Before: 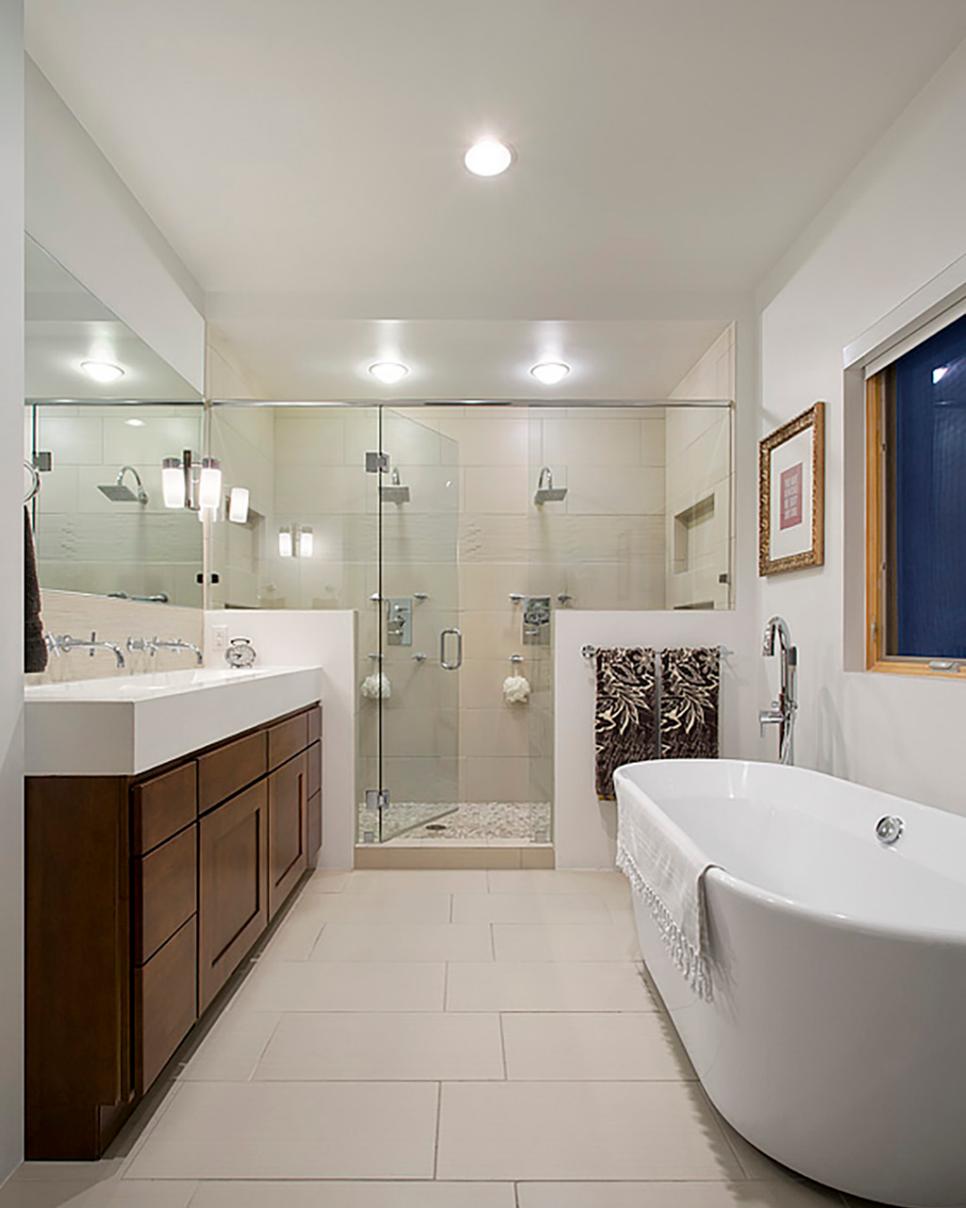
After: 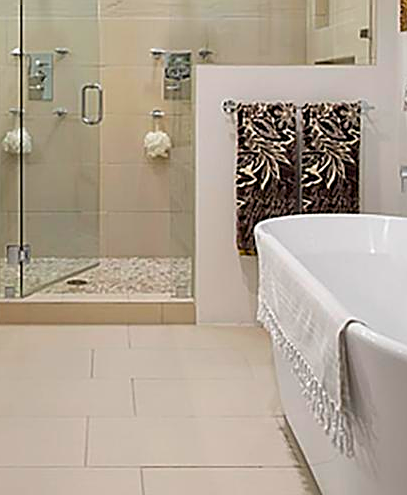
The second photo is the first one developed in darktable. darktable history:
crop: left 37.221%, top 45.169%, right 20.63%, bottom 13.777%
exposure: black level correction 0.002, compensate highlight preservation false
sharpen: on, module defaults
color balance rgb: perceptual saturation grading › global saturation 30%, global vibrance 20%
